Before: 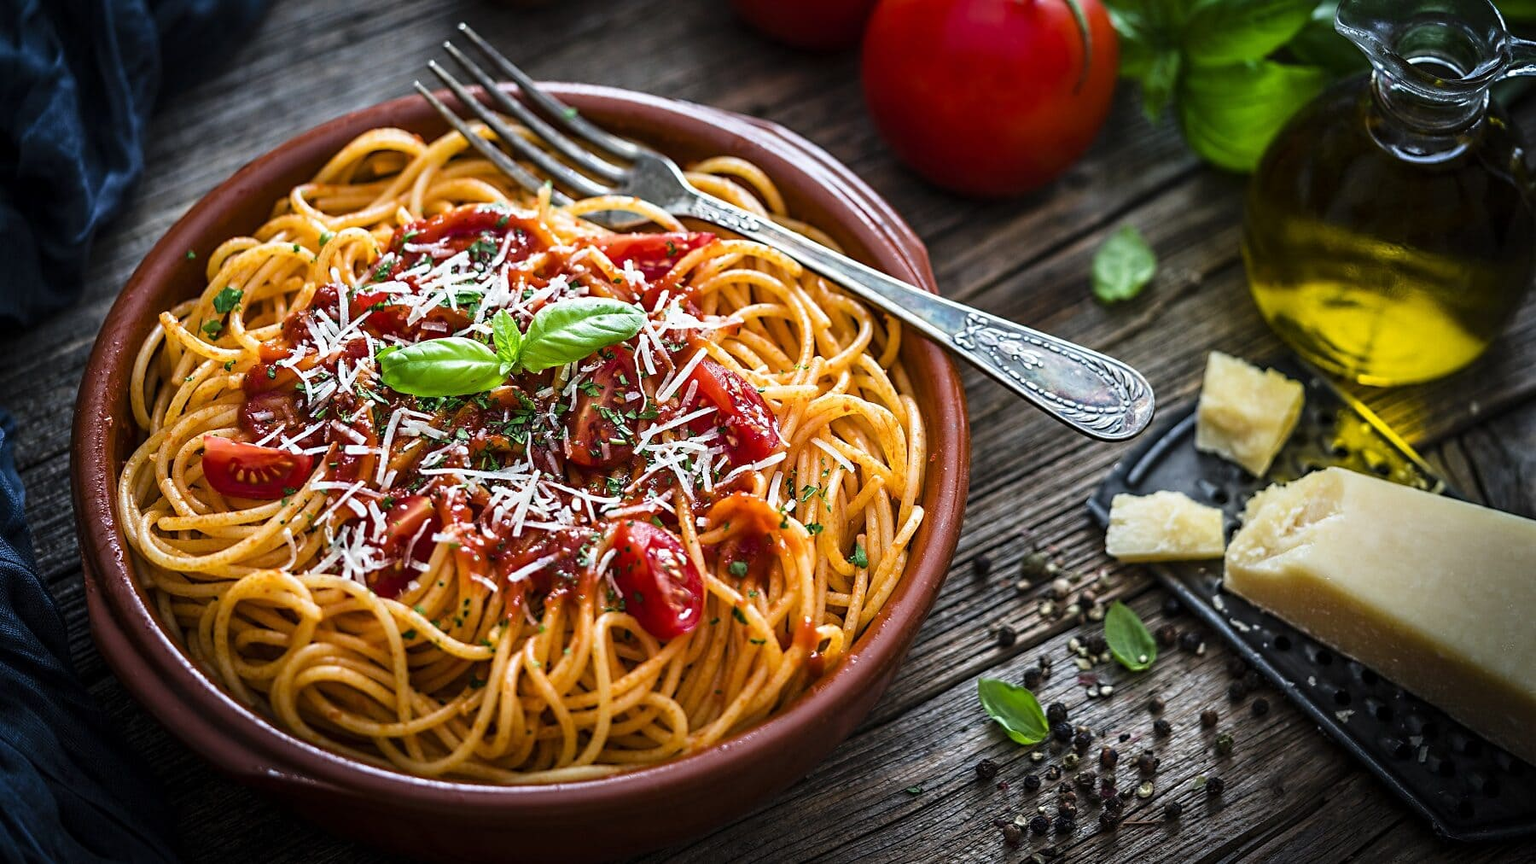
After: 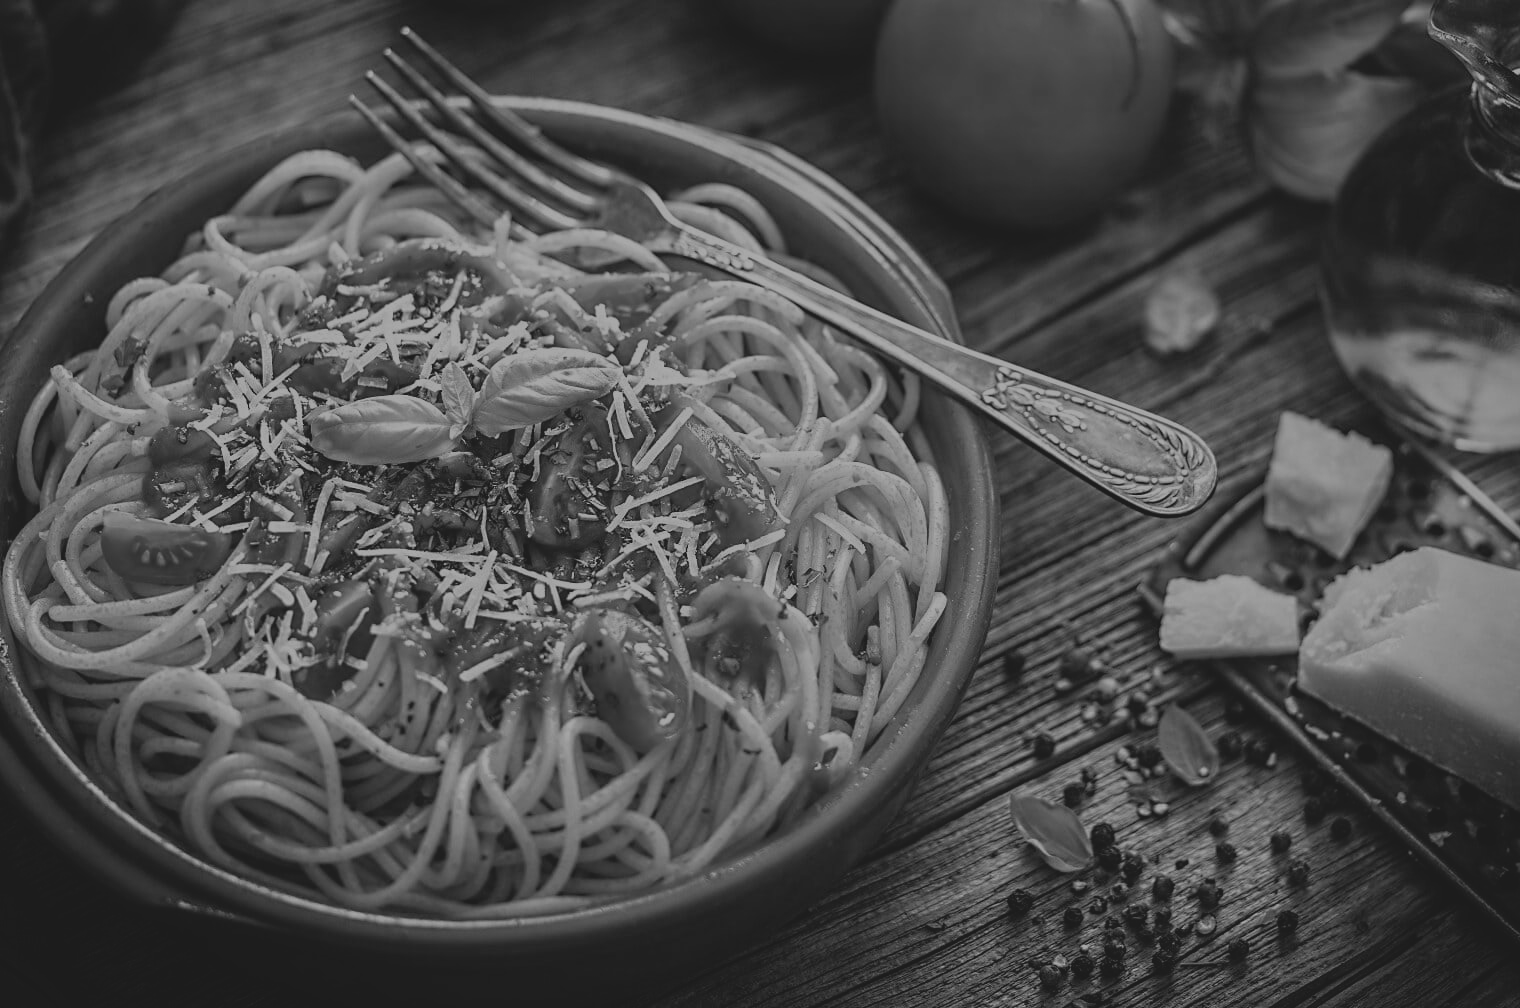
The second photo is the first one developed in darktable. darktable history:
colorize: hue 41.44°, saturation 22%, source mix 60%, lightness 10.61%
monochrome: a 32, b 64, size 2.3
crop: left 7.598%, right 7.873%
